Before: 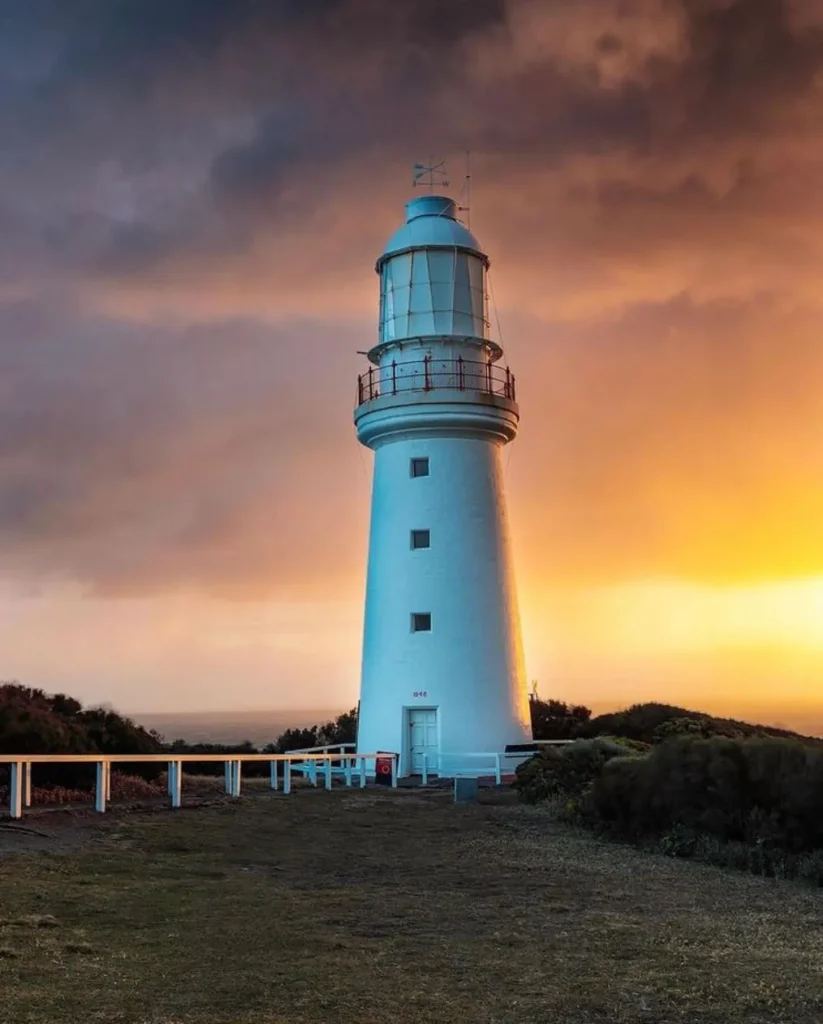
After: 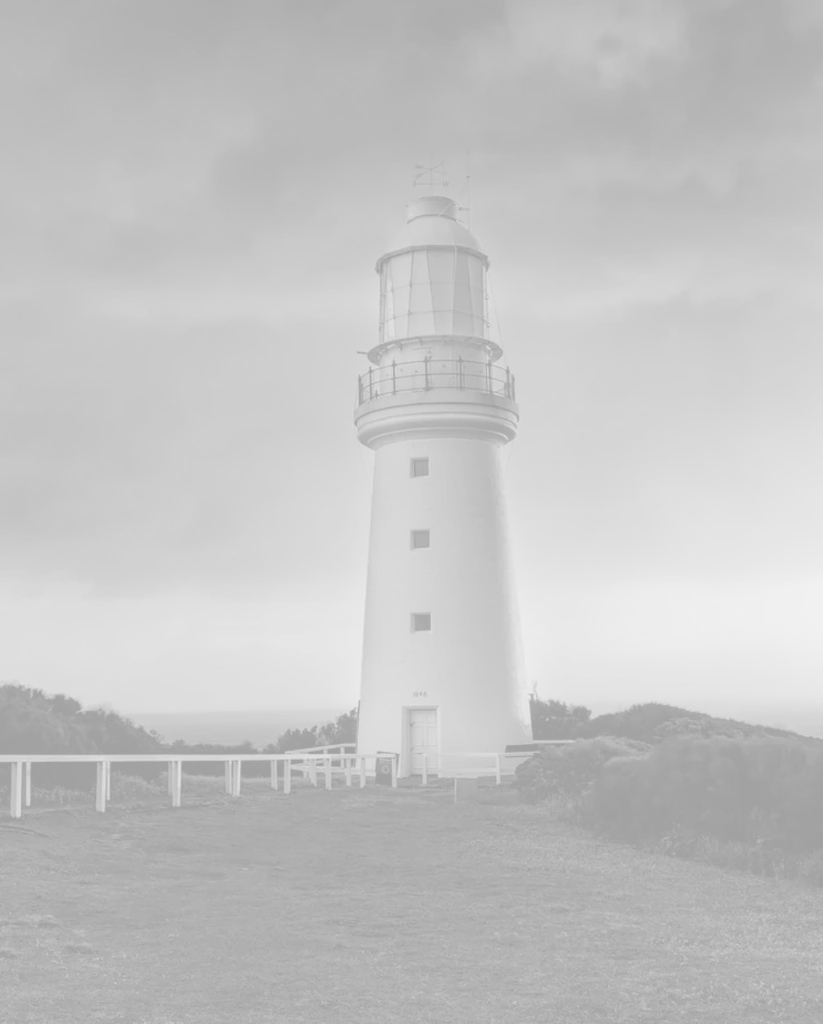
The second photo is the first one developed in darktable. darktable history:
monochrome: a 14.95, b -89.96
colorize: hue 331.2°, saturation 69%, source mix 30.28%, lightness 69.02%, version 1
levels: levels [0, 0.492, 0.984]
